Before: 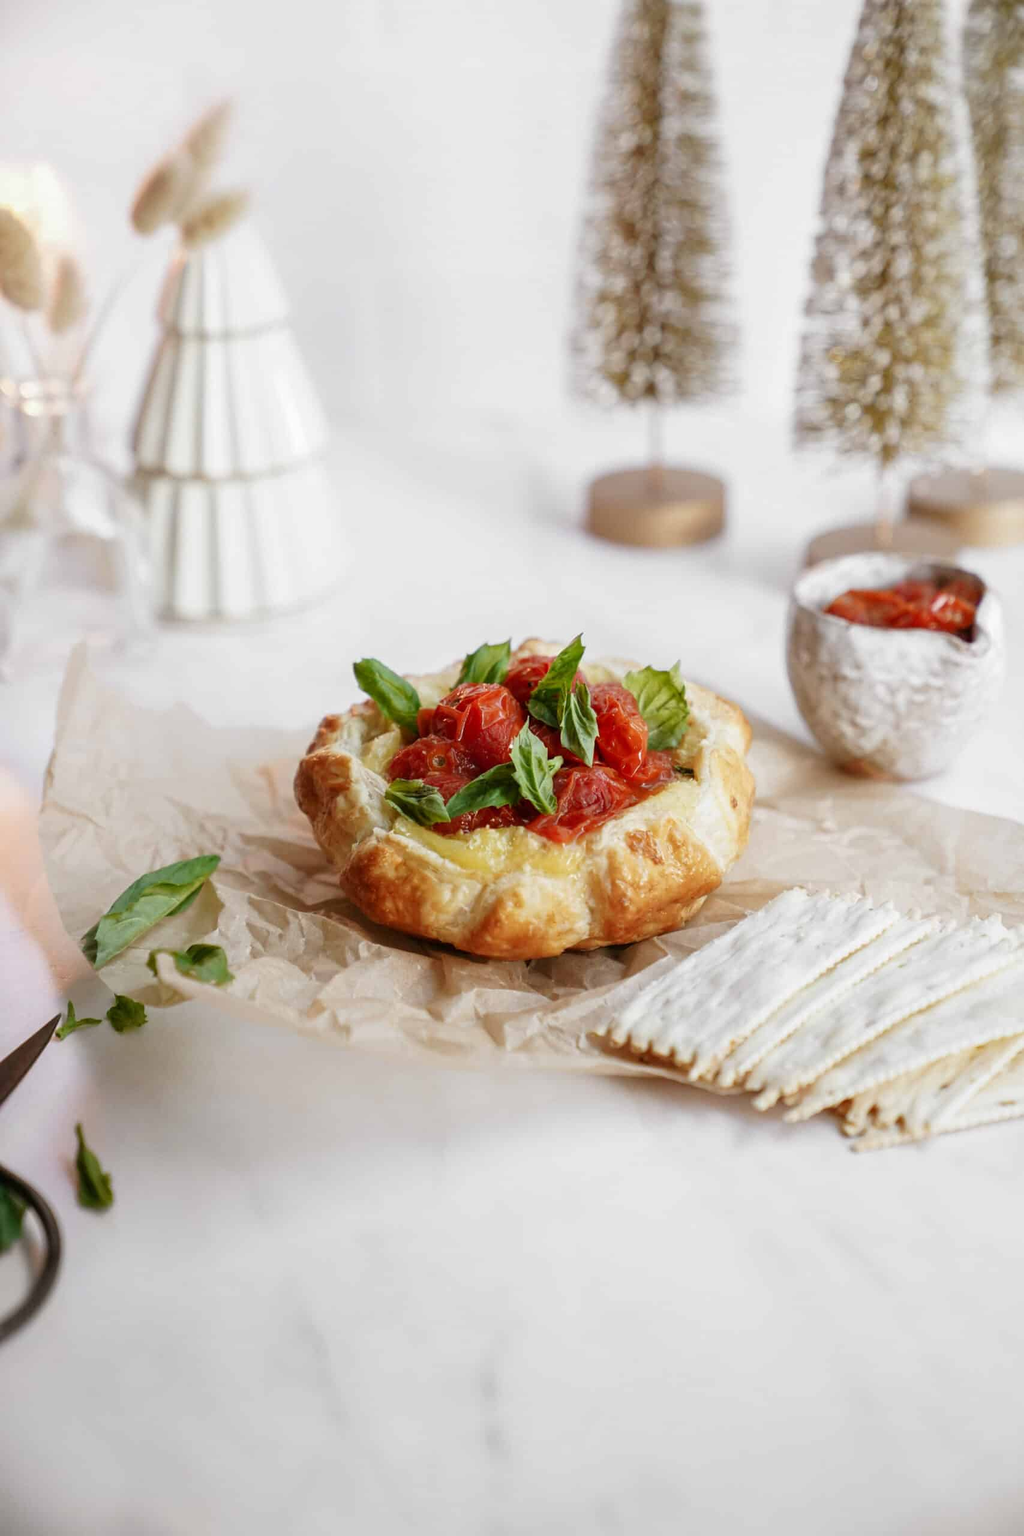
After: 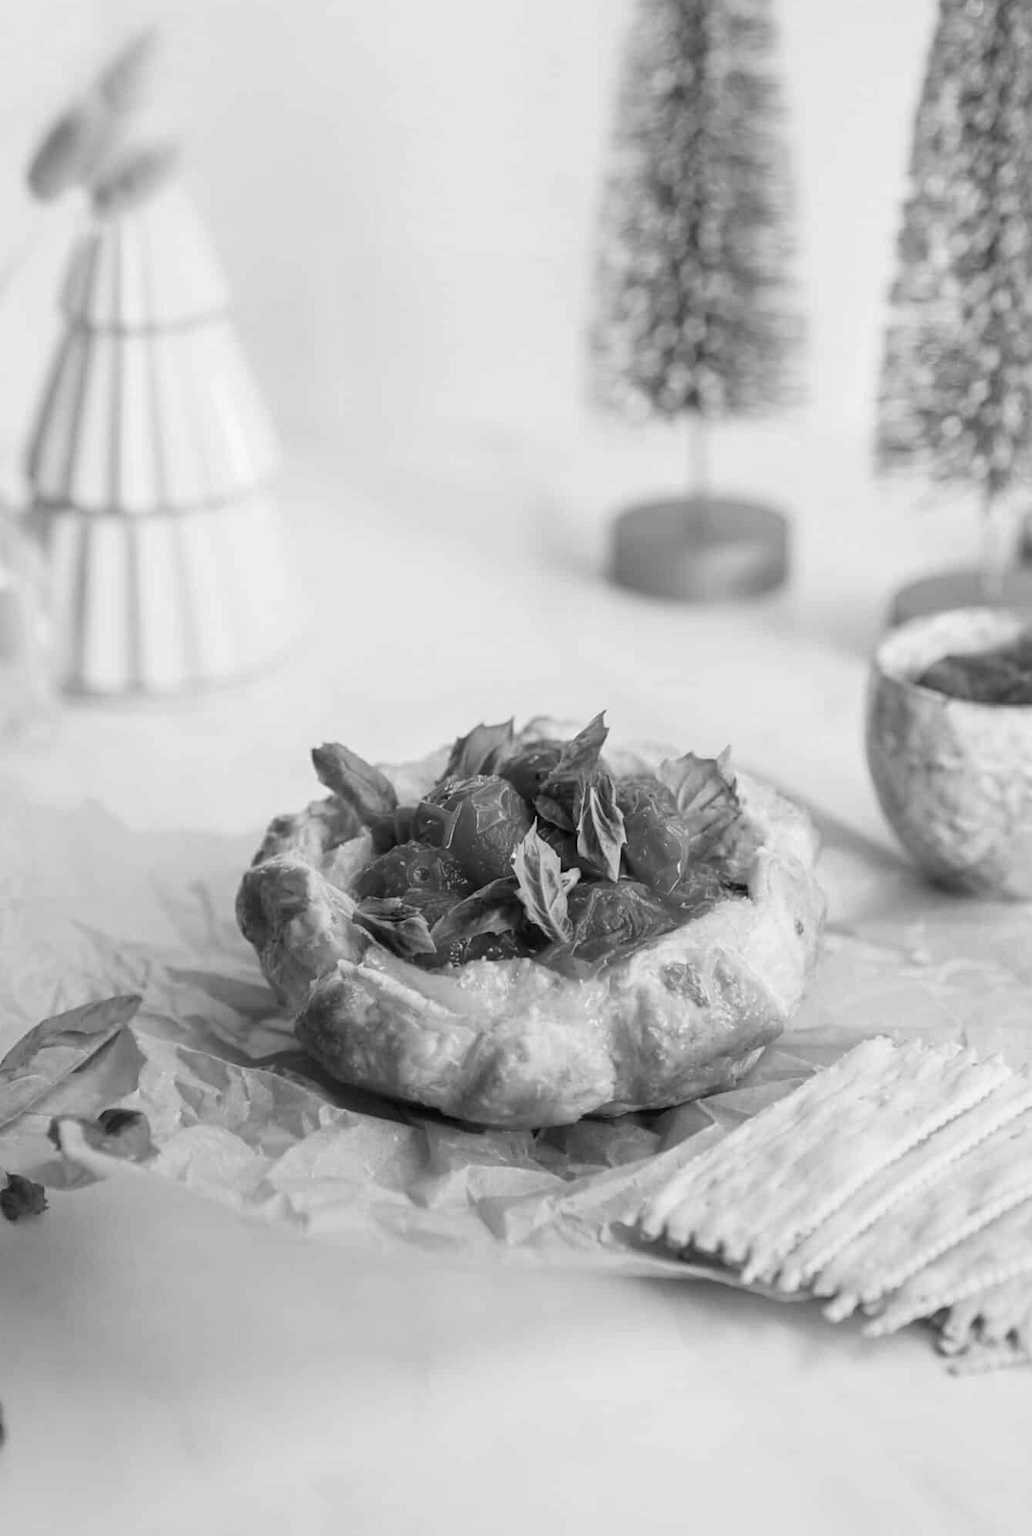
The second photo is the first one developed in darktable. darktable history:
monochrome: a -6.99, b 35.61, size 1.4
crop and rotate: left 10.77%, top 5.1%, right 10.41%, bottom 16.76%
